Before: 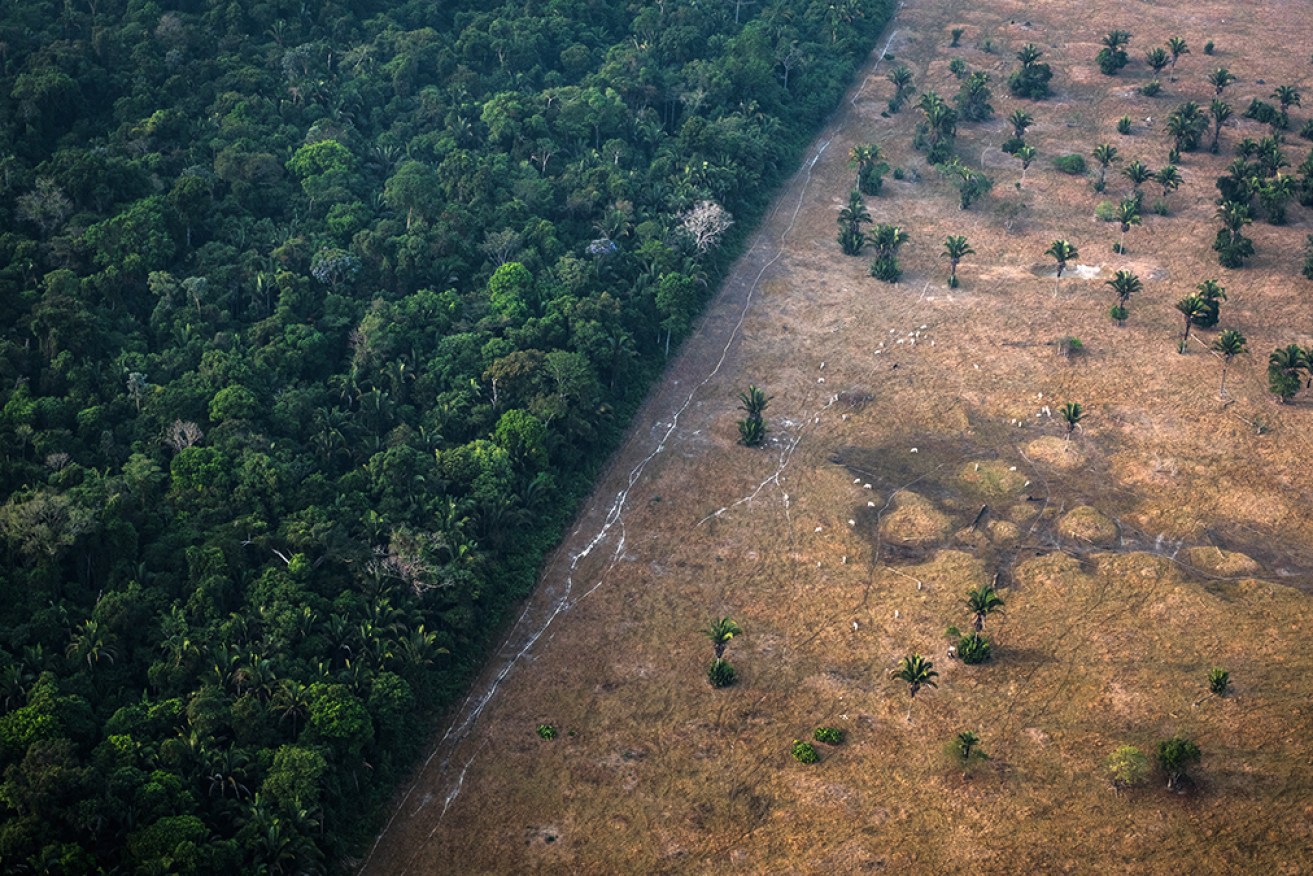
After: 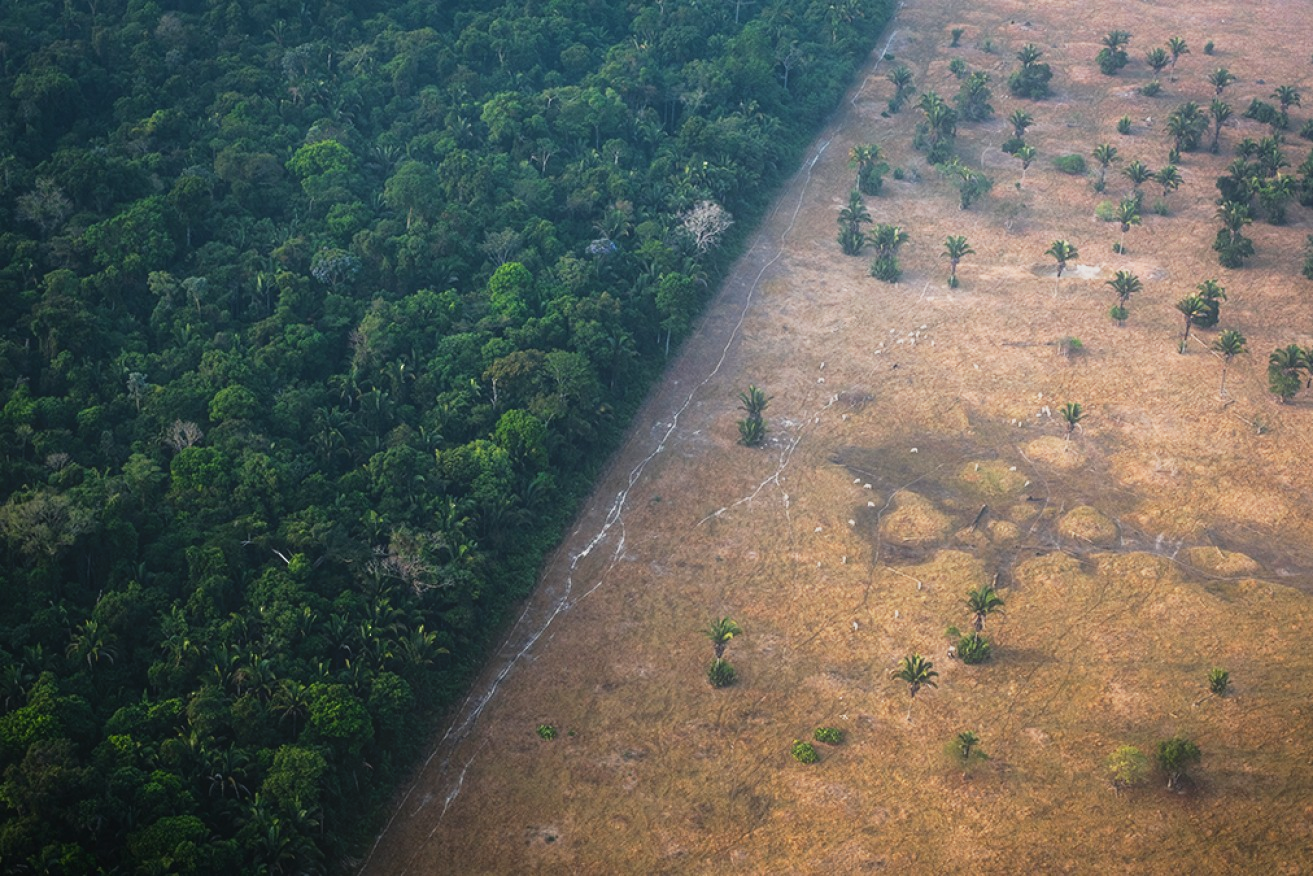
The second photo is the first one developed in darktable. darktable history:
base curve: curves: ch0 [(0, 0) (0.088, 0.125) (0.176, 0.251) (0.354, 0.501) (0.613, 0.749) (1, 0.877)], preserve colors none
contrast equalizer: octaves 7, y [[0.6 ×6], [0.55 ×6], [0 ×6], [0 ×6], [0 ×6]], mix -1
